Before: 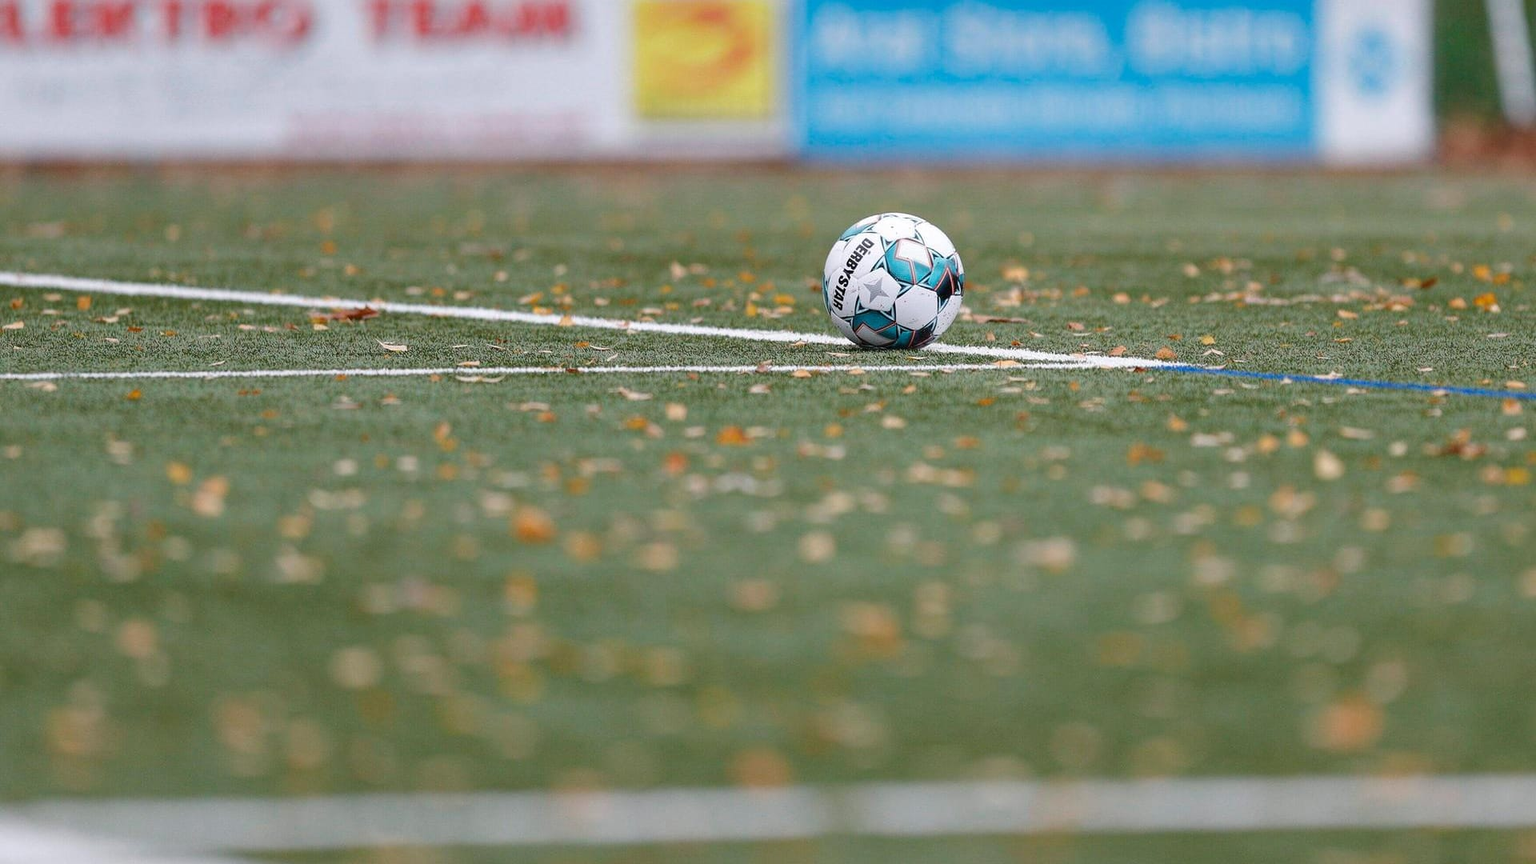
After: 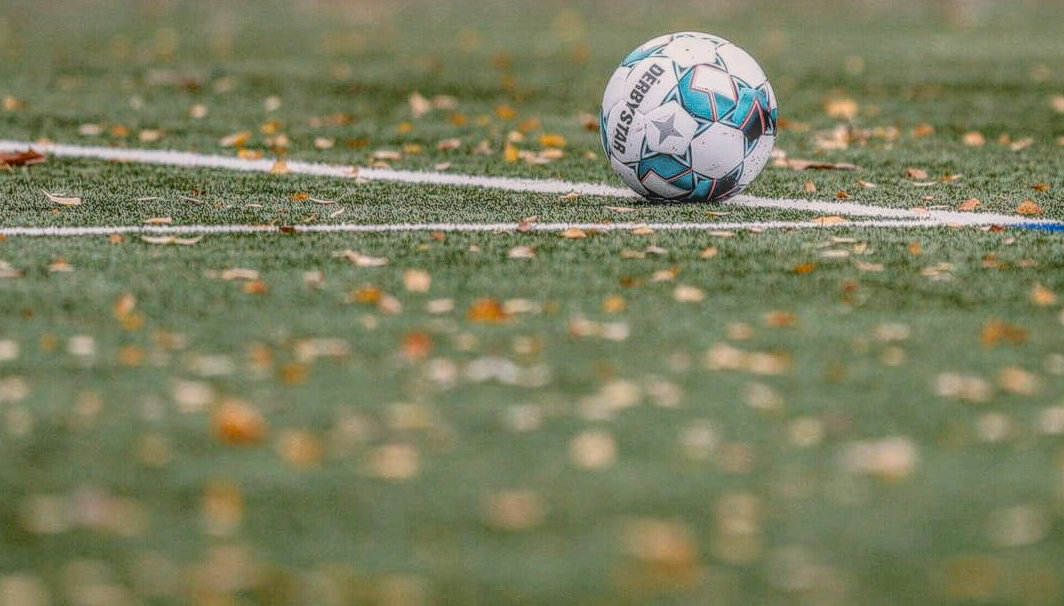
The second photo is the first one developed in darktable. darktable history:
filmic rgb: middle gray luminance 18.42%, black relative exposure -11.1 EV, white relative exposure 3.75 EV, threshold 2.99 EV, target black luminance 0%, hardness 5.82, latitude 58.06%, contrast 0.964, shadows ↔ highlights balance 49.54%, color science v6 (2022), iterations of high-quality reconstruction 0, enable highlight reconstruction true
local contrast: highlights 2%, shadows 2%, detail 200%, midtone range 0.251
color balance rgb: highlights gain › chroma 1.381%, highlights gain › hue 50.91°, global offset › luminance -0.467%, perceptual saturation grading › global saturation 3.43%, saturation formula JzAzBz (2021)
crop and rotate: left 22.312%, top 21.838%, right 22.227%, bottom 22.002%
